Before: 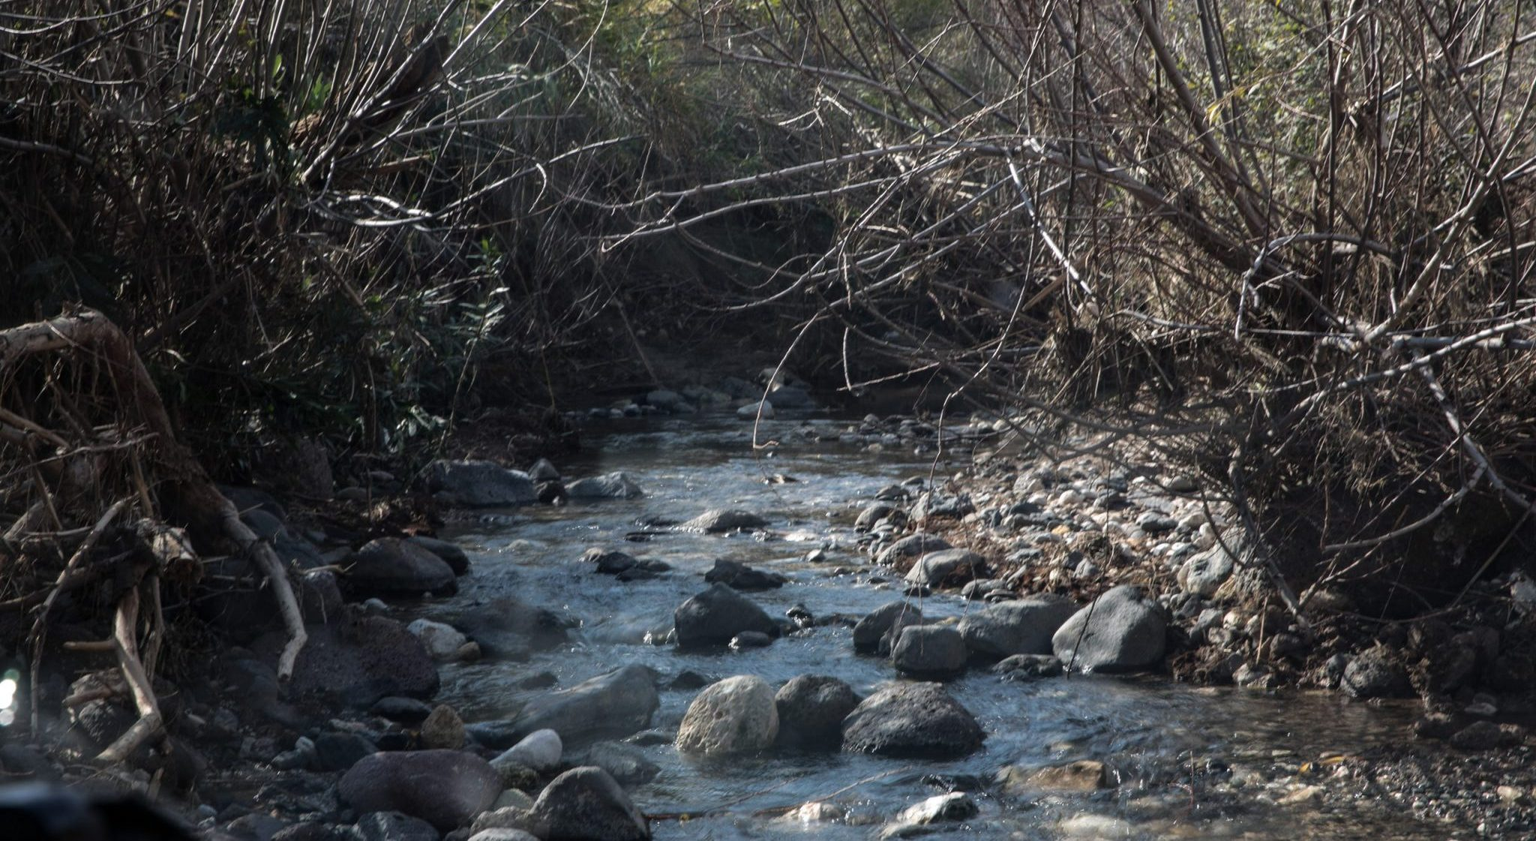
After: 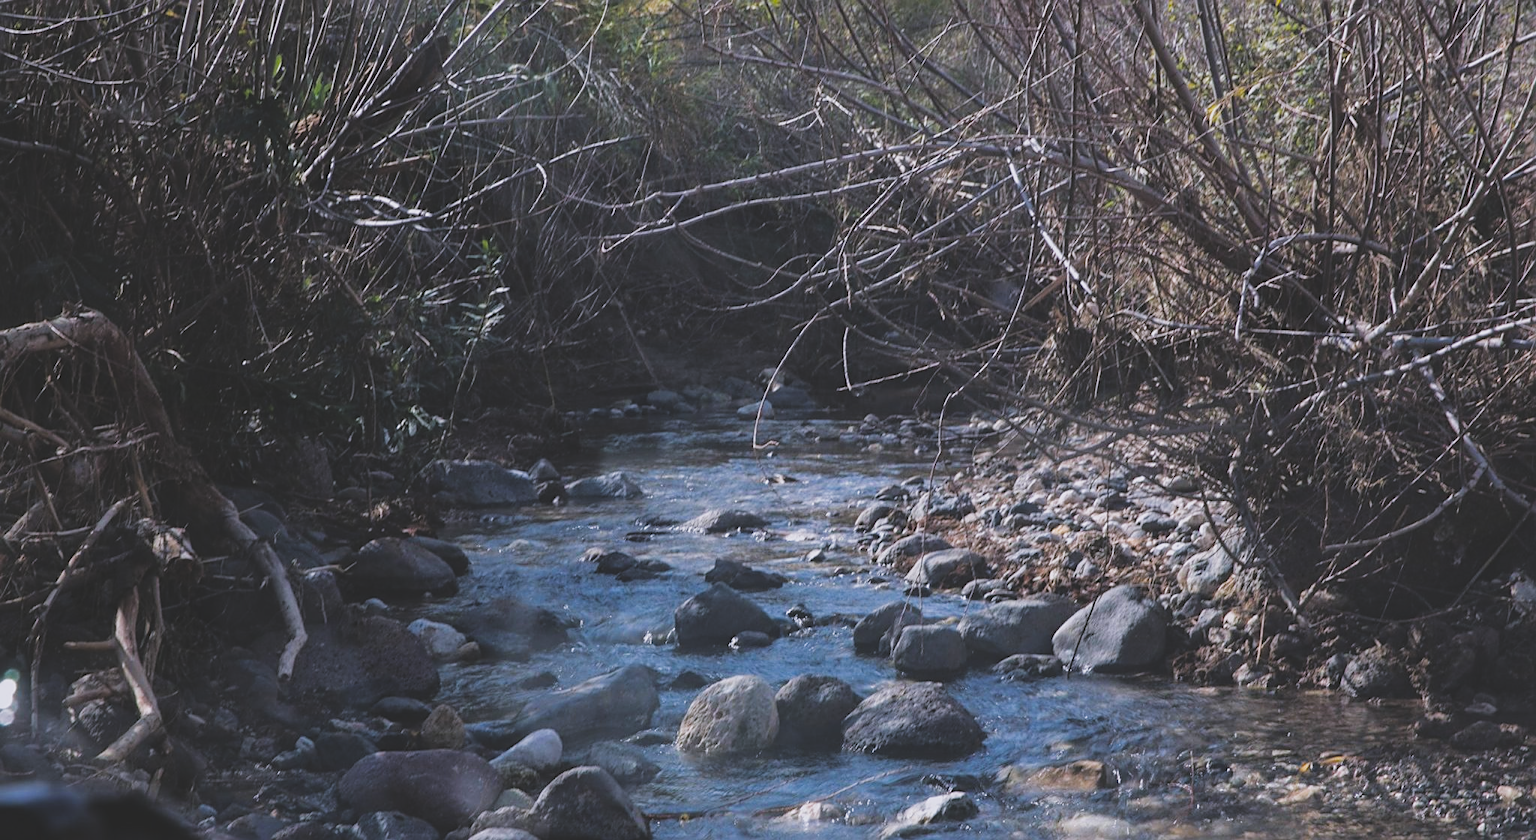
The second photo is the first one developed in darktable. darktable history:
white balance: red 1.004, blue 1.096
exposure: black level correction -0.041, exposure 0.064 EV, compensate highlight preservation false
sharpen: on, module defaults
tone equalizer: on, module defaults
local contrast: mode bilateral grid, contrast 15, coarseness 36, detail 105%, midtone range 0.2
contrast brightness saturation: contrast 0.15, brightness 0.05
color balance: output saturation 110%
filmic rgb: black relative exposure -4.4 EV, white relative exposure 5 EV, threshold 3 EV, hardness 2.23, latitude 40.06%, contrast 1.15, highlights saturation mix 10%, shadows ↔ highlights balance 1.04%, preserve chrominance RGB euclidean norm (legacy), color science v4 (2020), enable highlight reconstruction true
